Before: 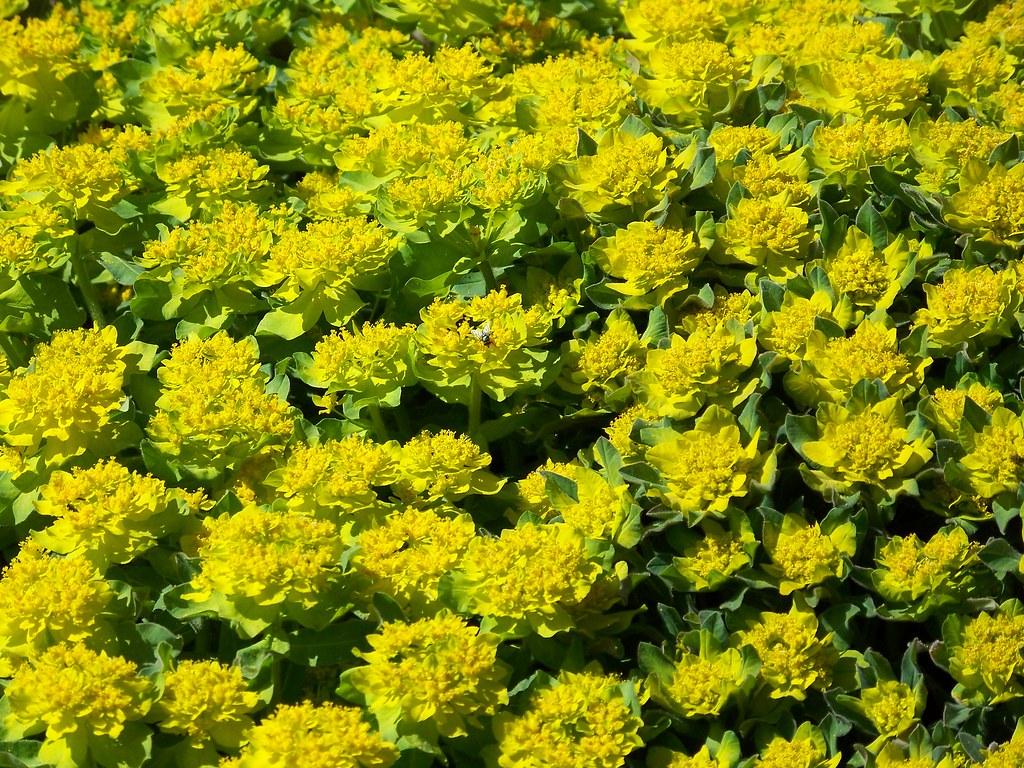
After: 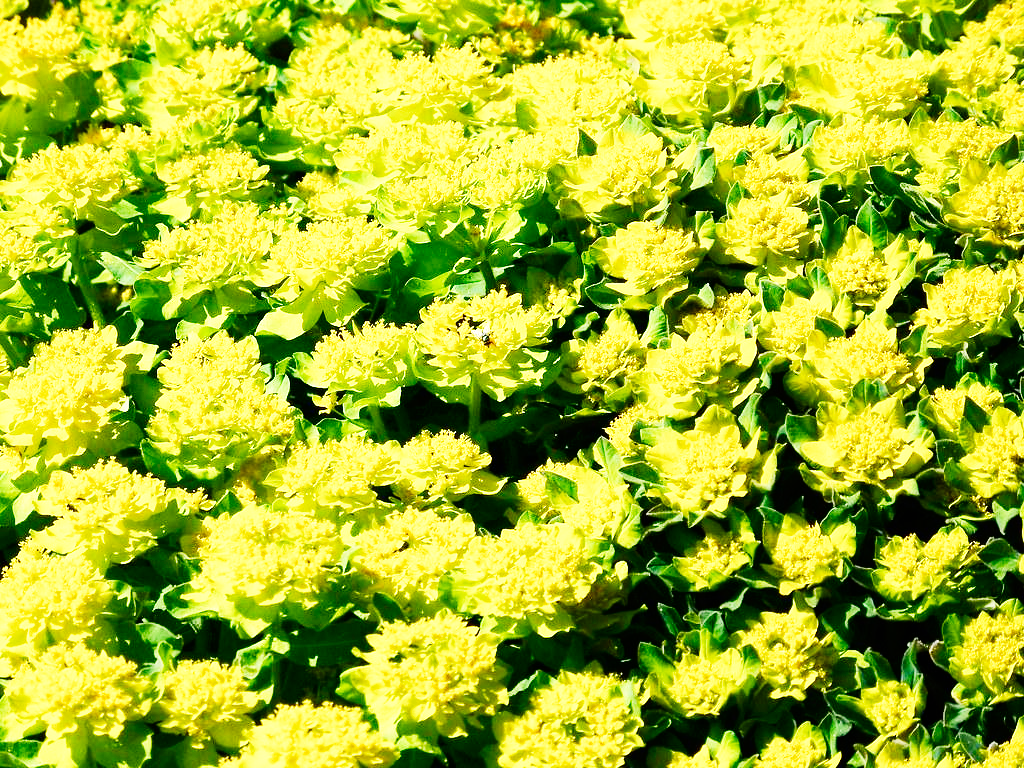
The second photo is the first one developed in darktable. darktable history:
shadows and highlights: shadows -28.77, highlights 30.04
color balance rgb: shadows lift › chroma 2.039%, shadows lift › hue 220.03°, power › hue 327.55°, perceptual saturation grading › global saturation 13.869%, perceptual saturation grading › highlights -24.808%, perceptual saturation grading › shadows 29.765%
base curve: curves: ch0 [(0, 0) (0.007, 0.004) (0.027, 0.03) (0.046, 0.07) (0.207, 0.54) (0.442, 0.872) (0.673, 0.972) (1, 1)], preserve colors none
